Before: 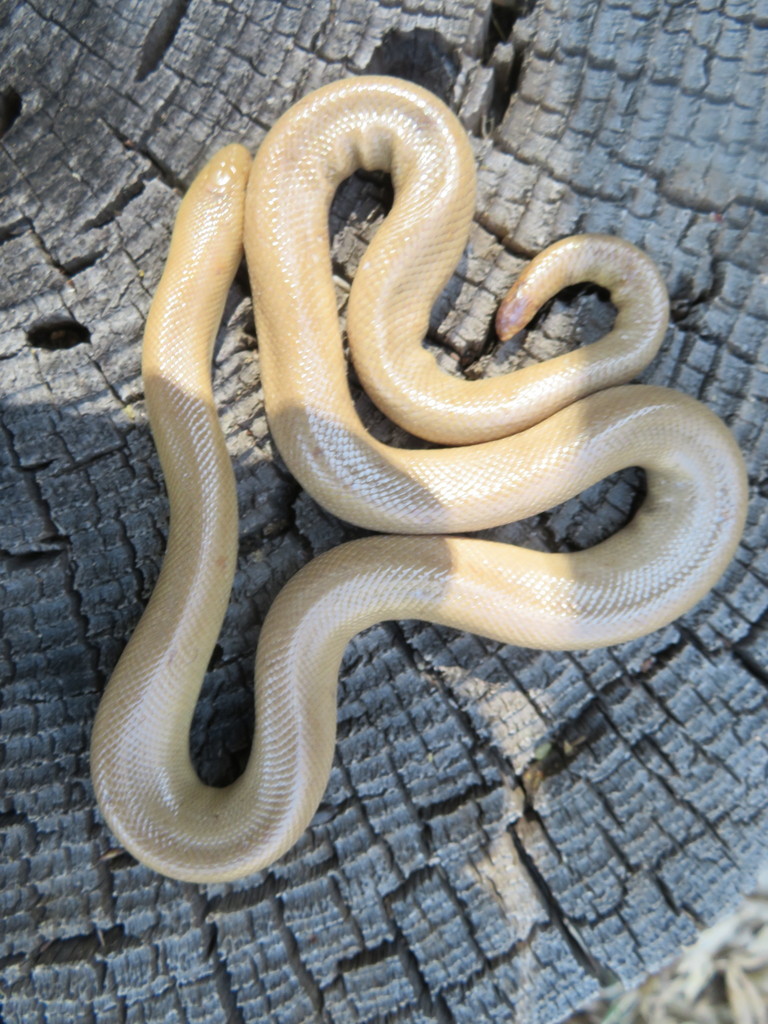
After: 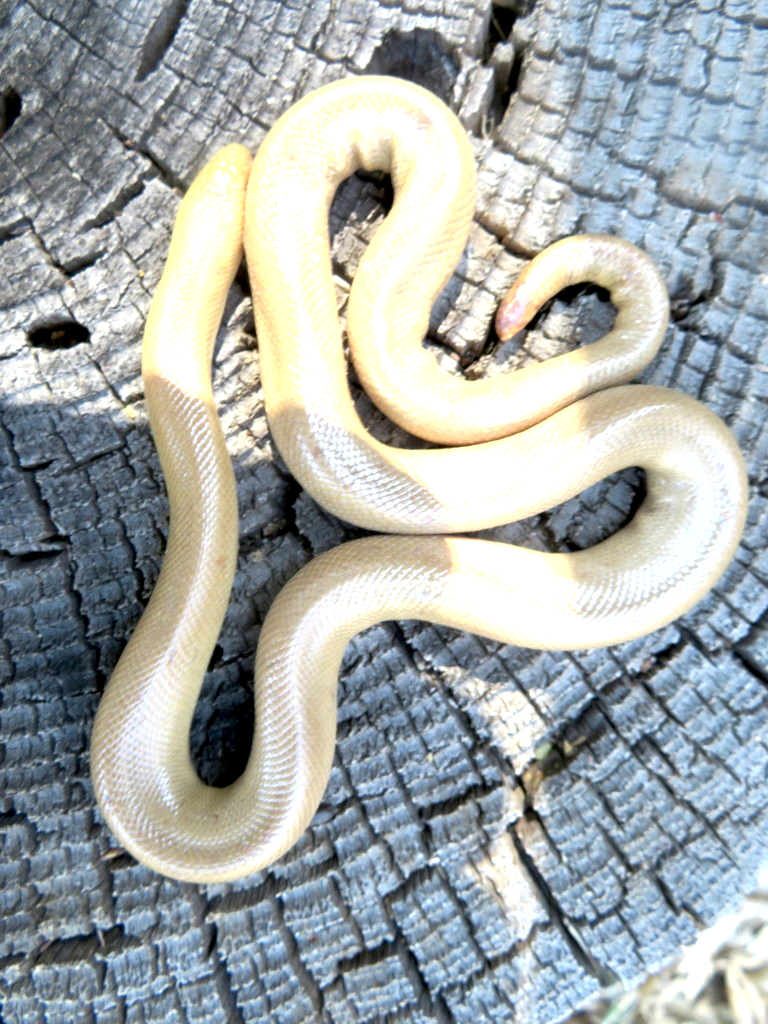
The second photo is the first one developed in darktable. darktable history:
exposure: black level correction 0.008, exposure 0.971 EV, compensate highlight preservation false
